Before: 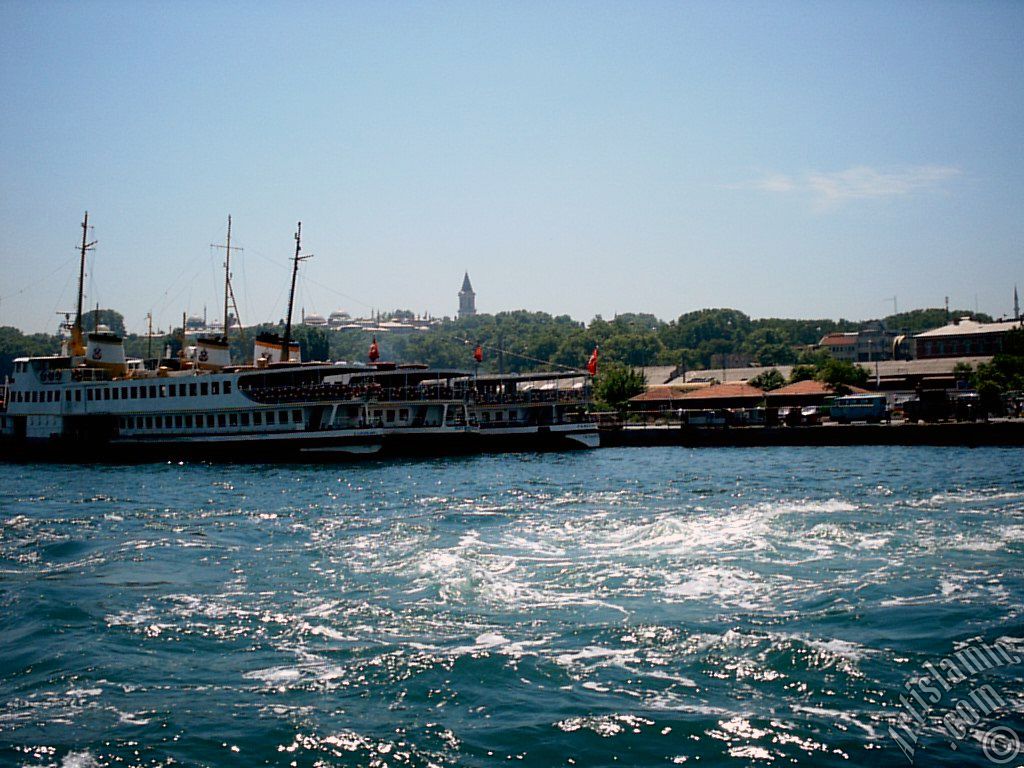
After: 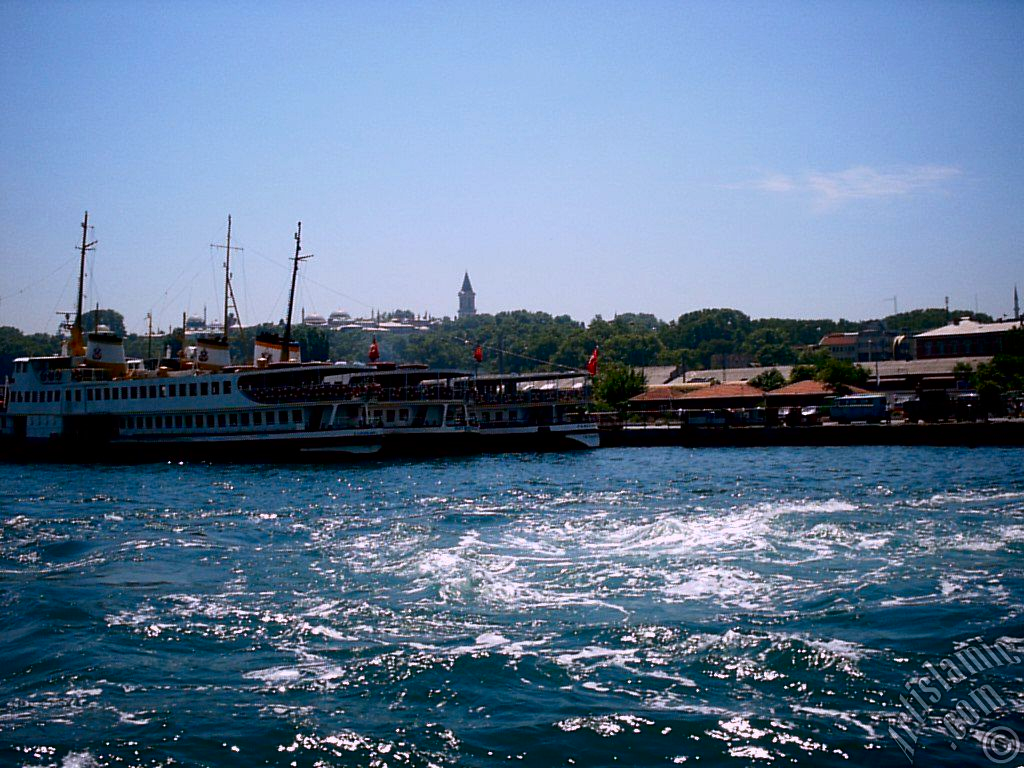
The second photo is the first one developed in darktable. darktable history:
contrast brightness saturation: contrast 0.07, brightness -0.14, saturation 0.11
white balance: red 1.004, blue 1.096
